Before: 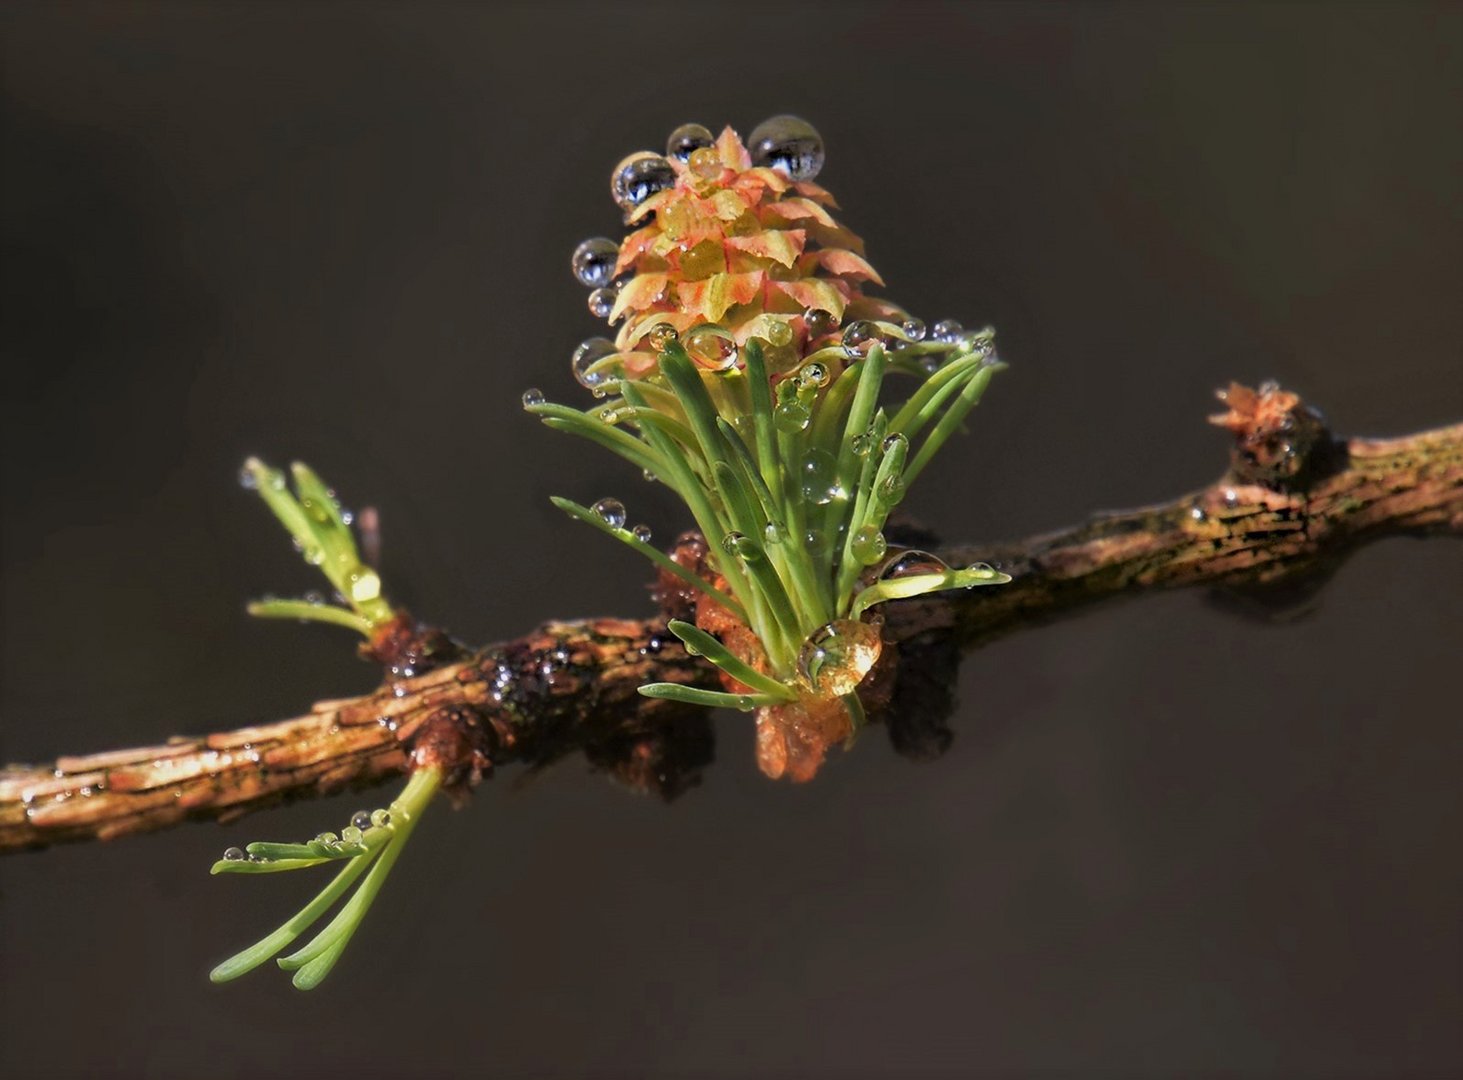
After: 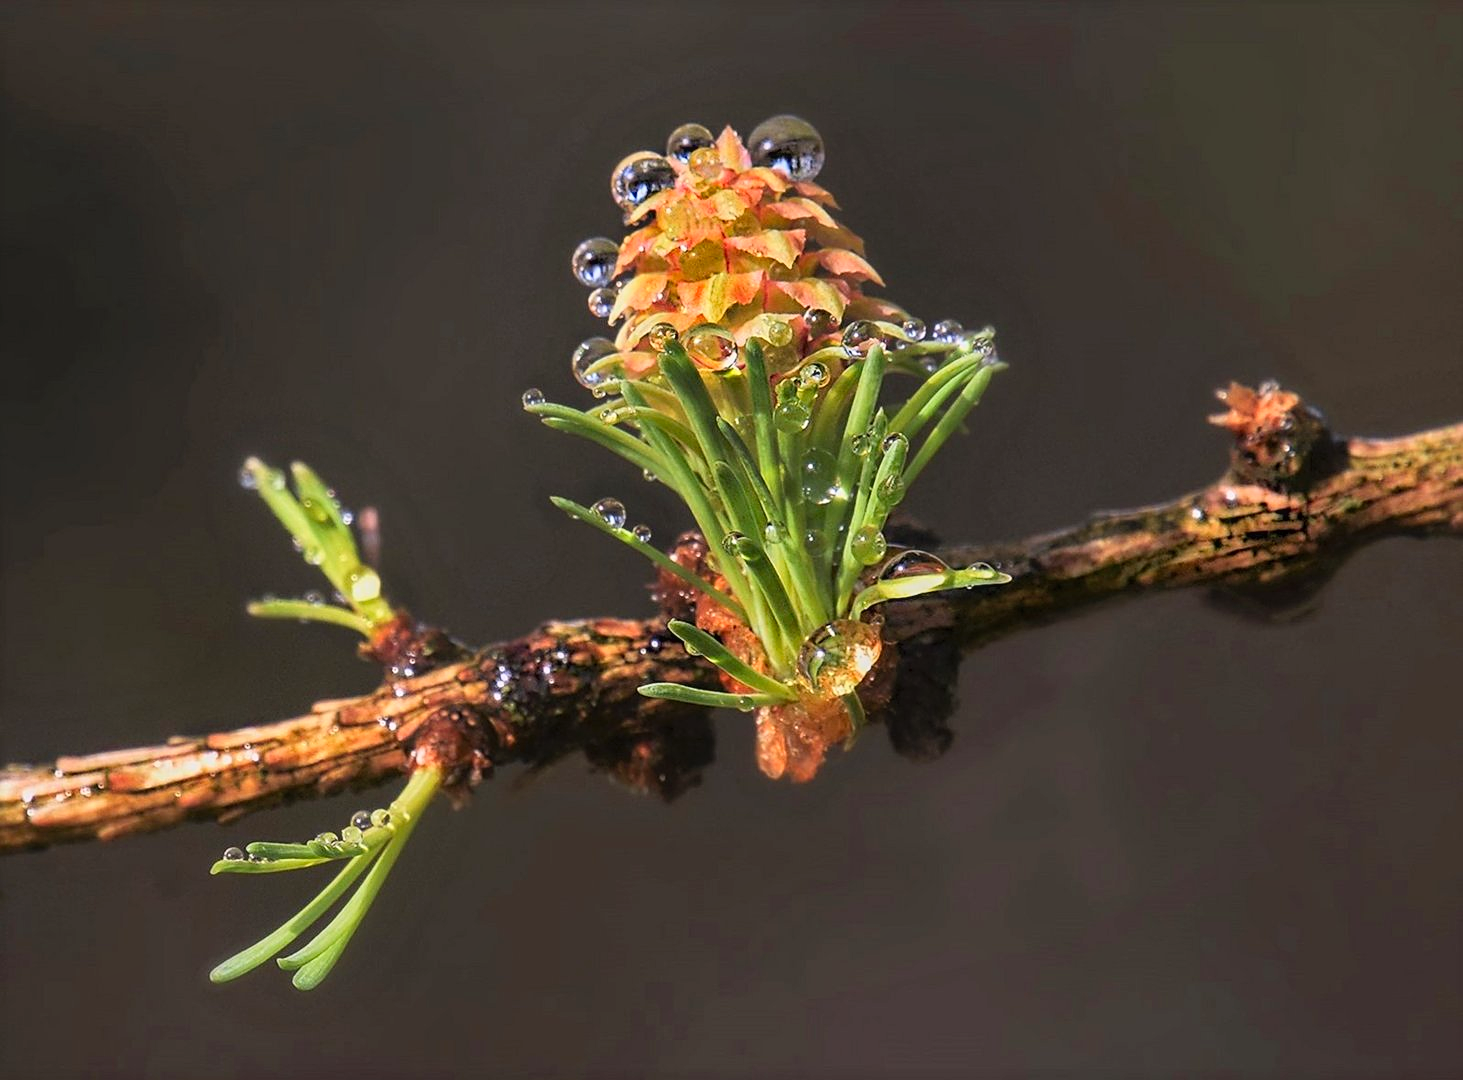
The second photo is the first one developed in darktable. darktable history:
white balance: red 1.009, blue 1.027
local contrast: detail 110%
contrast brightness saturation: contrast 0.2, brightness 0.16, saturation 0.22
sharpen: on, module defaults
